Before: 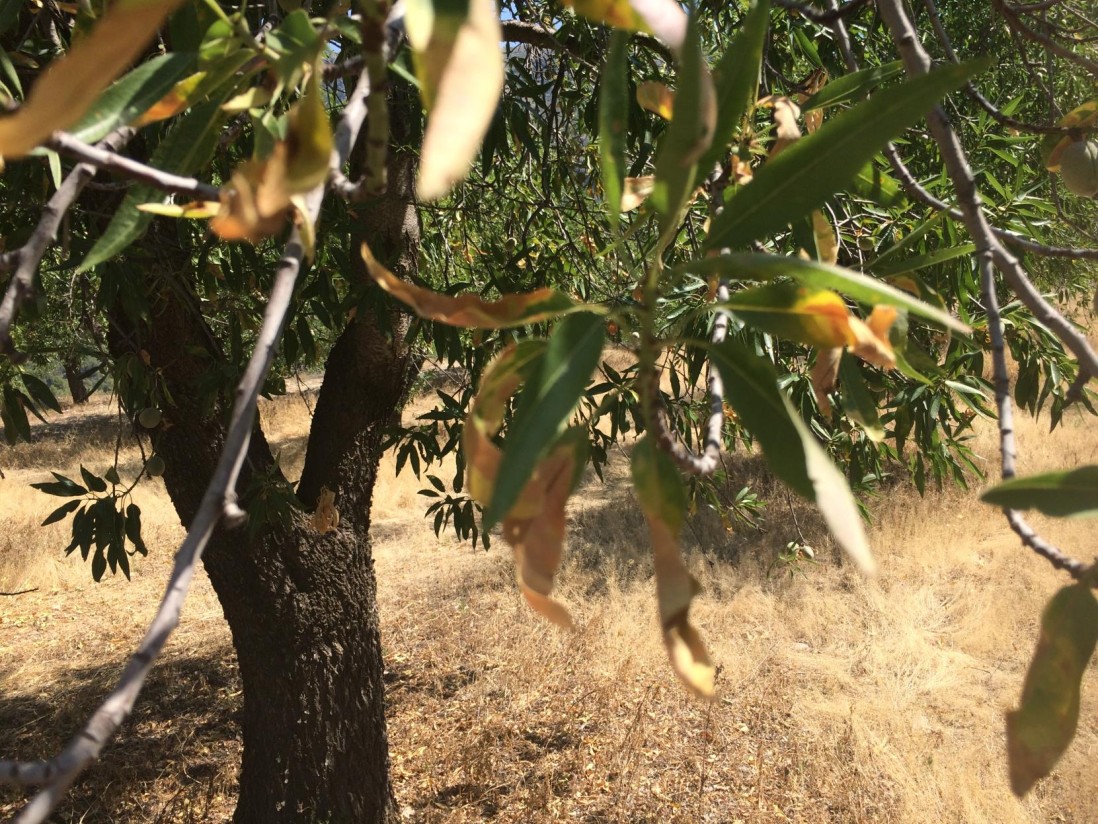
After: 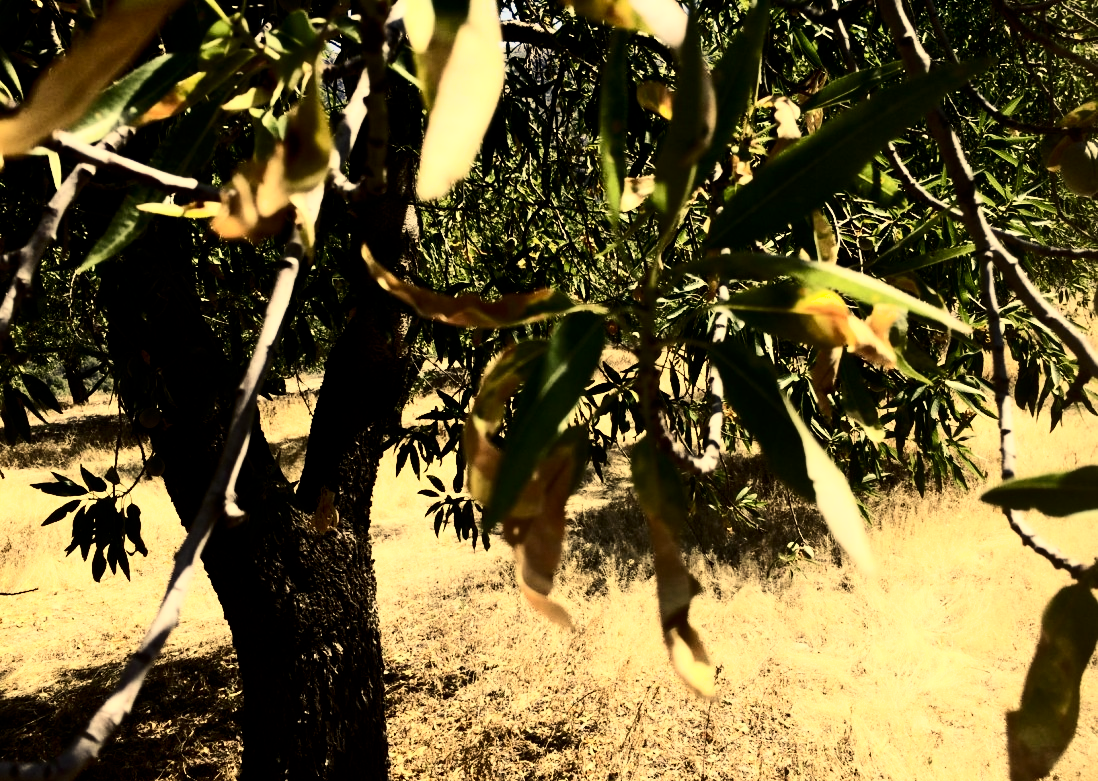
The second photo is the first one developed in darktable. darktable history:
color correction: highlights a* 2.59, highlights b* 22.99
contrast brightness saturation: contrast 0.492, saturation -0.087
crop and rotate: top 0.014%, bottom 5.111%
filmic rgb: black relative exposure -6.23 EV, white relative exposure 2.8 EV, threshold 2.98 EV, target black luminance 0%, hardness 4.62, latitude 68.05%, contrast 1.28, shadows ↔ highlights balance -3.19%, enable highlight reconstruction true
